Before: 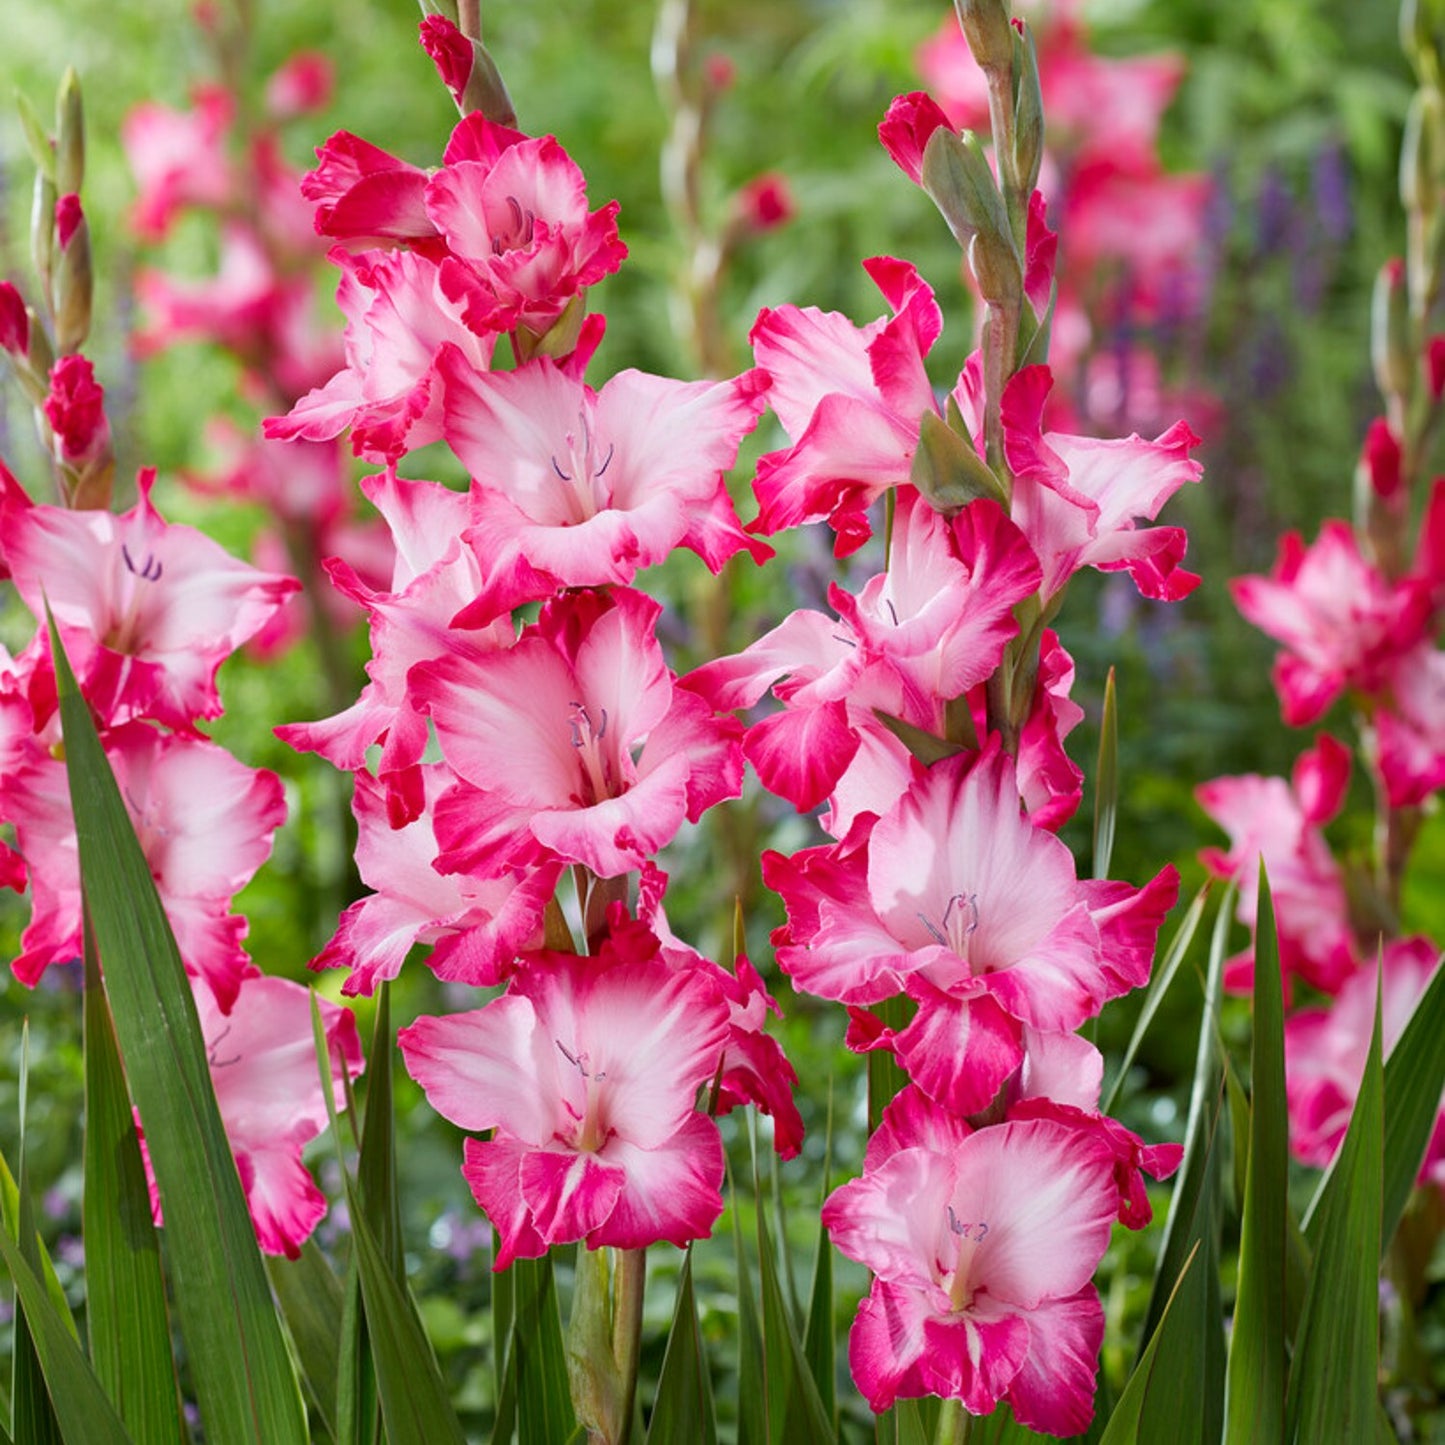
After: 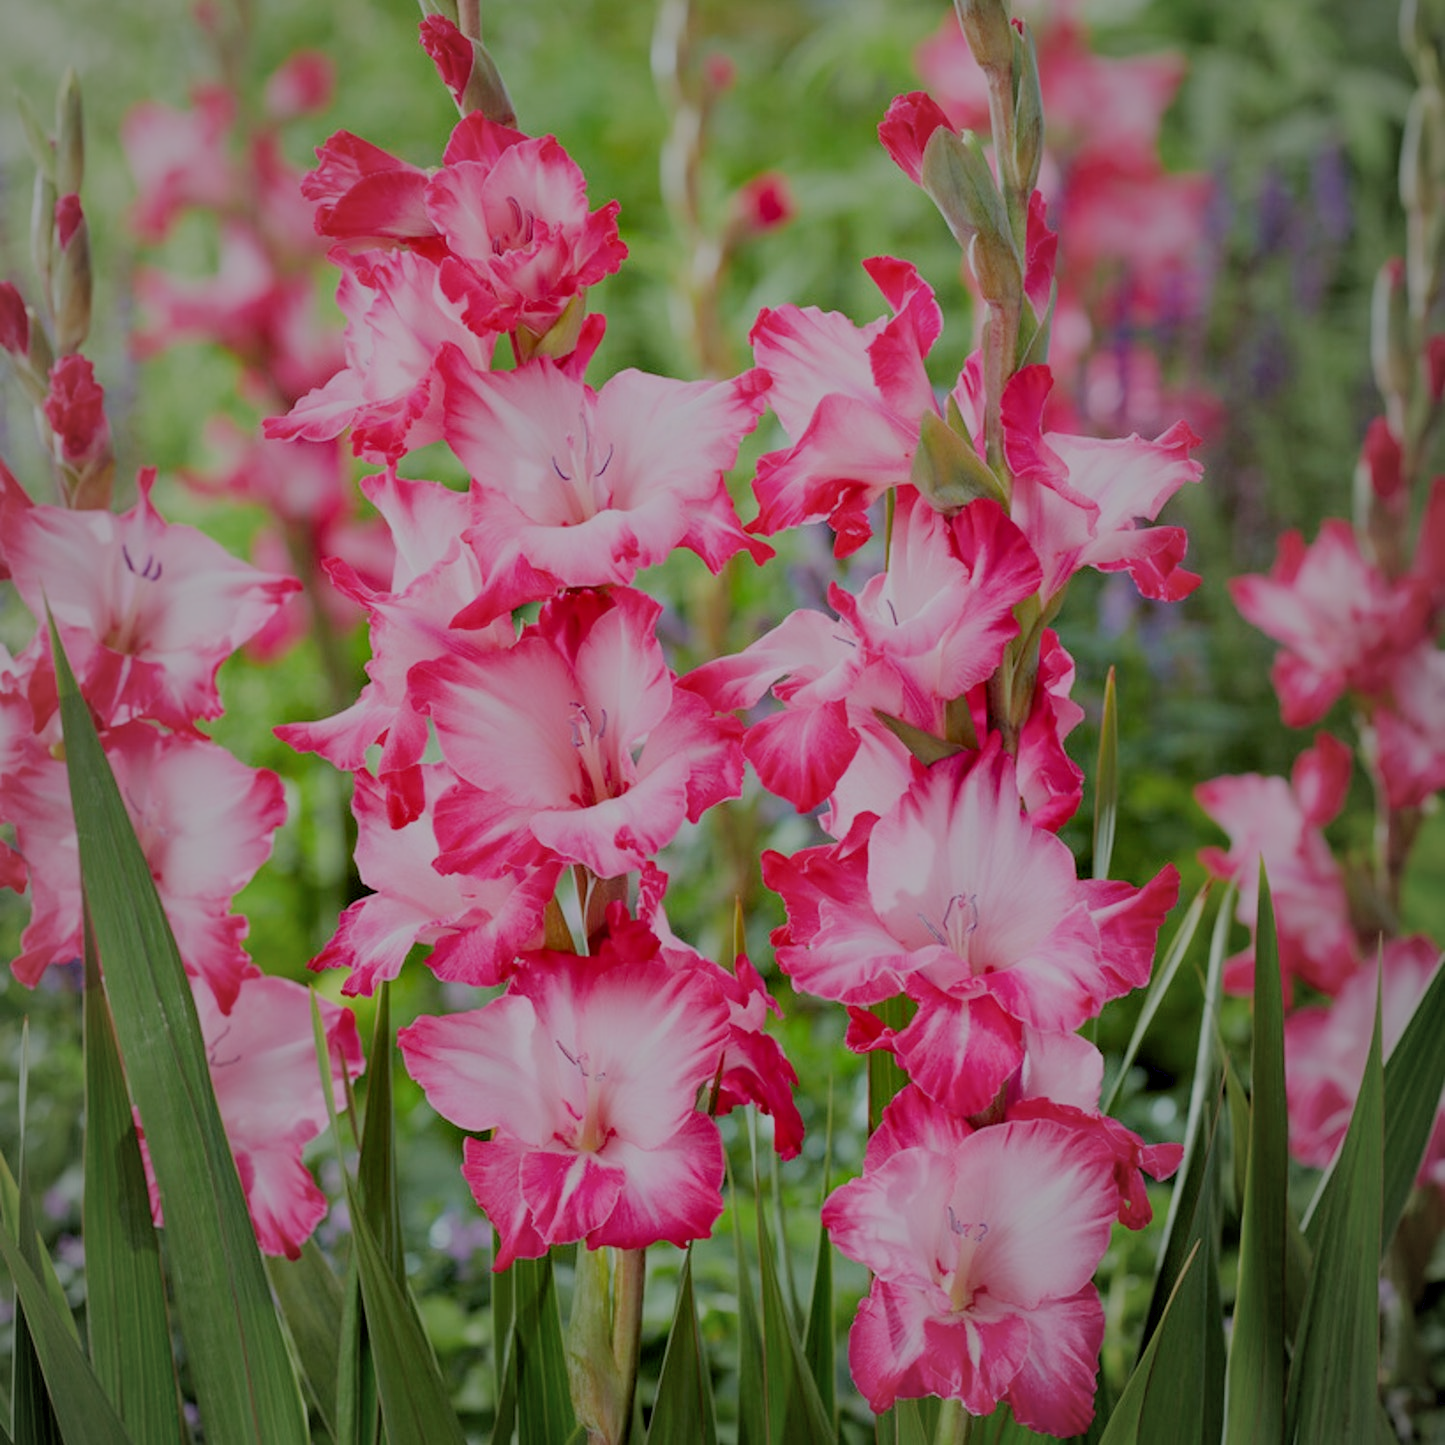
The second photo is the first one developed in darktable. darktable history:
exposure: black level correction 0.005, exposure 0.015 EV, compensate highlight preservation false
vignetting: fall-off start 72.51%, fall-off radius 107.35%, brightness -0.293, center (-0.033, -0.034), width/height ratio 0.736
filmic rgb: black relative exposure -8.03 EV, white relative exposure 8.03 EV, hardness 2.41, latitude 9.39%, contrast 0.708, highlights saturation mix 9.27%, shadows ↔ highlights balance 1.54%
